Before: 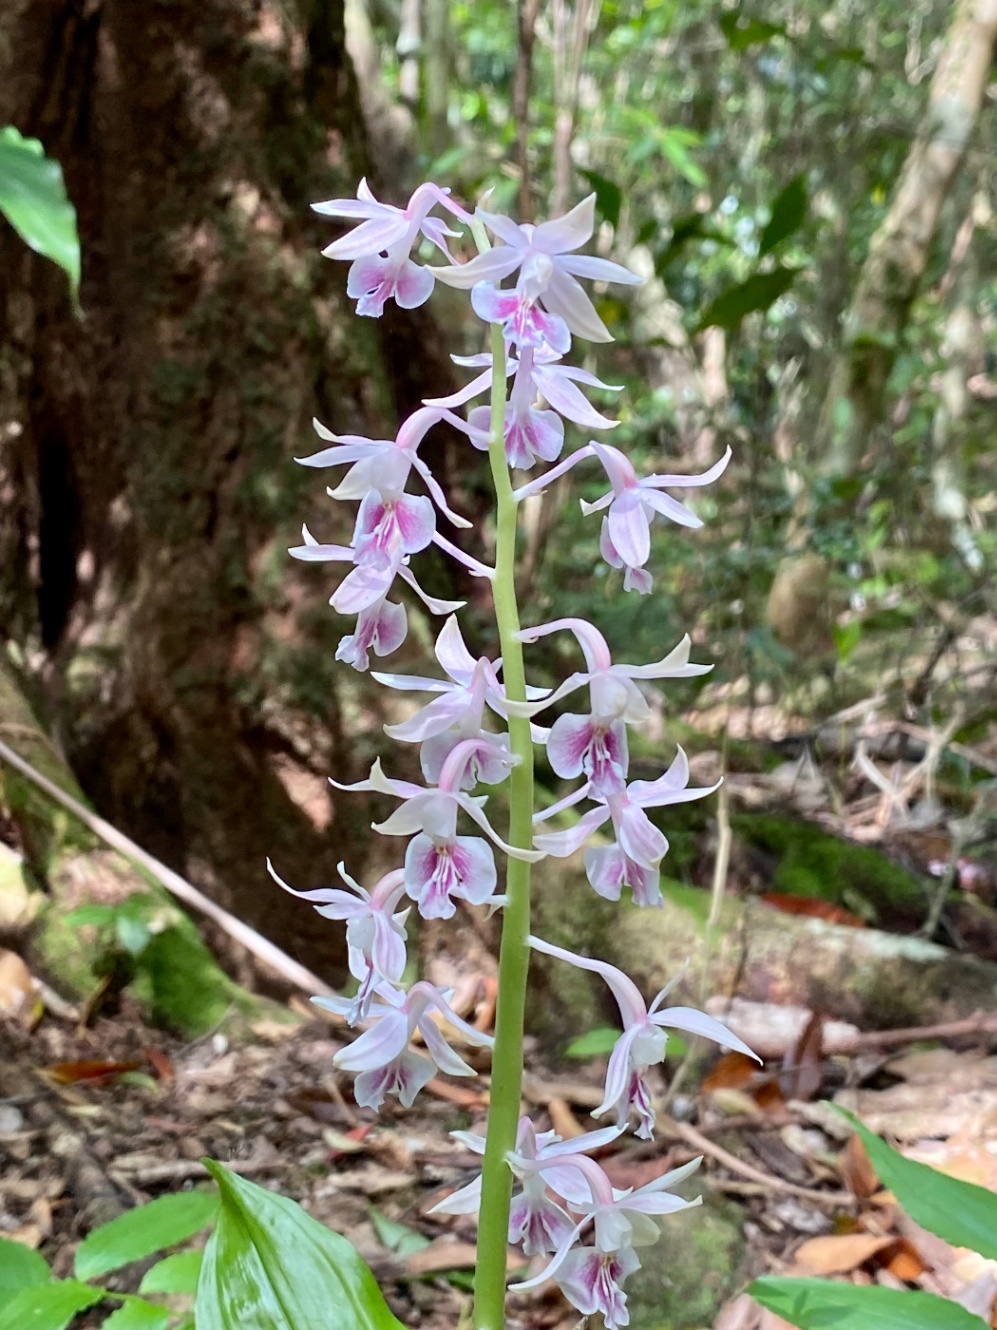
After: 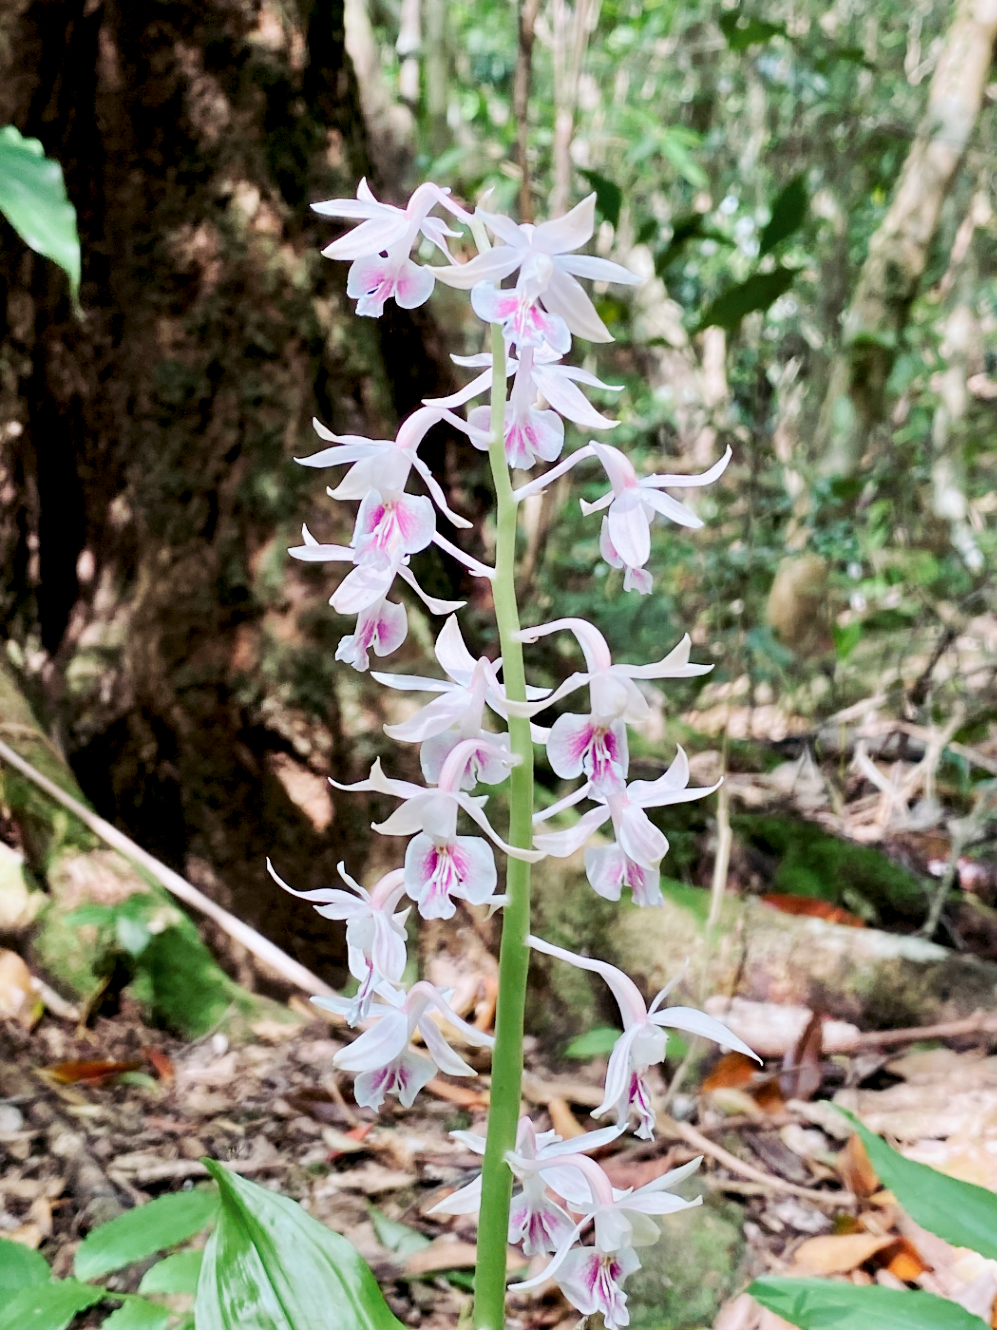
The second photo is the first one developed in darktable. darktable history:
tone curve: curves: ch0 [(0, 0) (0.003, 0.003) (0.011, 0.011) (0.025, 0.025) (0.044, 0.044) (0.069, 0.068) (0.1, 0.098) (0.136, 0.134) (0.177, 0.175) (0.224, 0.221) (0.277, 0.273) (0.335, 0.33) (0.399, 0.393) (0.468, 0.461) (0.543, 0.546) (0.623, 0.625) (0.709, 0.711) (0.801, 0.802) (0.898, 0.898) (1, 1)], preserve colors none
color look up table: target L [96.84, 94, 93.12, 89.35, 86.2, 86.97, 77.94, 72.81, 68.89, 53.09, 48.44, 57.06, 26.61, 14.9, 200, 82.65, 75.21, 70.65, 72.79, 65.16, 60.99, 64.01, 53.5, 51.2, 47, 33.08, 18.22, 11.27, 90.05, 86.74, 76.72, 79.81, 73.94, 70.72, 59.28, 59.22, 64.63, 44.73, 49.52, 49.02, 29.75, 30.19, 22.08, 3.489, 90.51, 81.34, 65.45, 57.45, 29.79], target a [-0.261, -12.76, -13.91, -23.51, -45.1, -7.073, -15.16, -5.607, -44.68, -50.06, -23.14, -39.5, -31.01, -18.34, 0, 19.46, 16.93, 45.76, 18.66, 52.81, 74.16, 19.69, 79.94, 34.09, 68.55, 55.67, 37.03, 5.493, 18.13, 6.778, 37.92, 34.34, 11.89, 19.7, -0.463, 81.02, 9.578, 62.46, 58.59, 69.56, 34.31, 47.91, 33.15, 12.79, -36.58, -17.7, -35.51, -23.5, -1.331], target b [0.964, 36.86, 11.18, 21, 27.8, 26.4, 4.842, 73.13, 13.25, 39.09, 41.22, 0.259, 25.61, 4.846, 0, 16.39, 77.14, 17.38, 9.051, 61.66, -9.396, 38.28, 39.53, 59.7, 61.52, 24.23, 27.8, 12.33, -12.47, -3.475, -4.878, -27.94, -32.13, -16.71, -1.336, -35.75, -50.74, -18.66, -45, -64.06, -21.27, -83.57, -70.42, -8.371, -9.231, -20.65, -17.48, -29.62, -38.83], num patches 49
